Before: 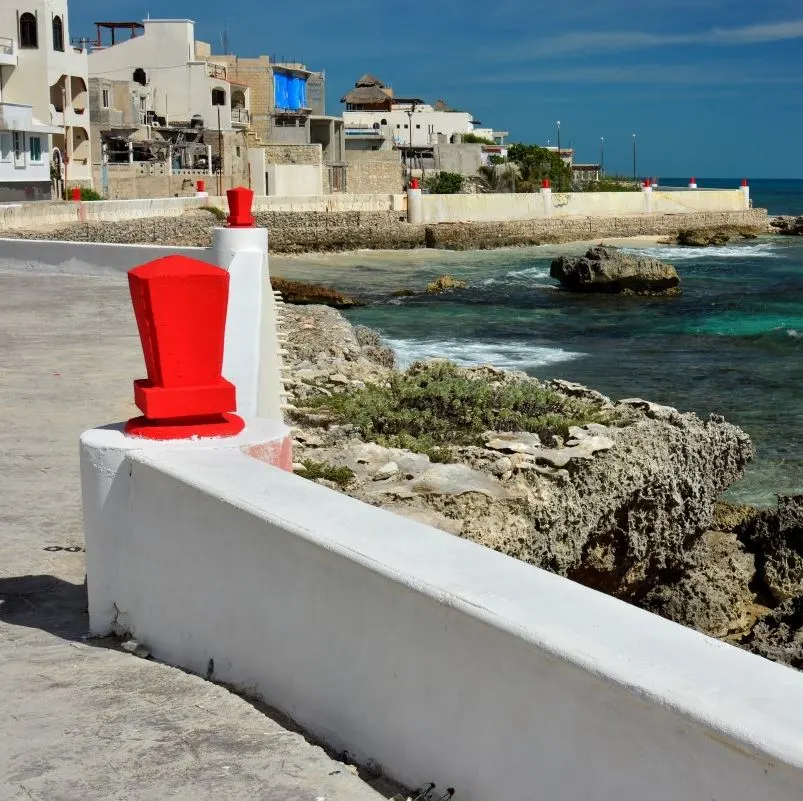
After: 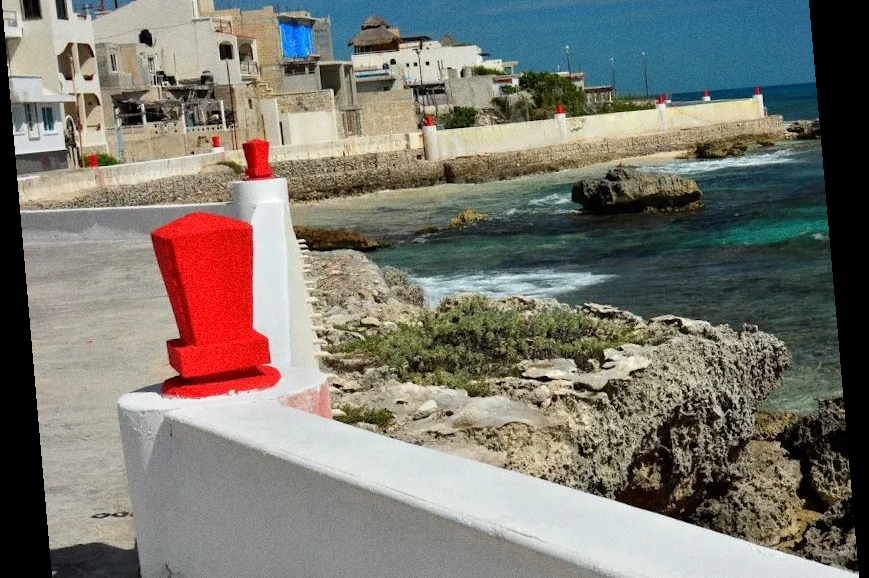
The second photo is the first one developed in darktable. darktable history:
crop: top 11.166%, bottom 22.168%
rotate and perspective: rotation -4.98°, automatic cropping off
grain: coarseness 0.09 ISO
base curve: preserve colors none
